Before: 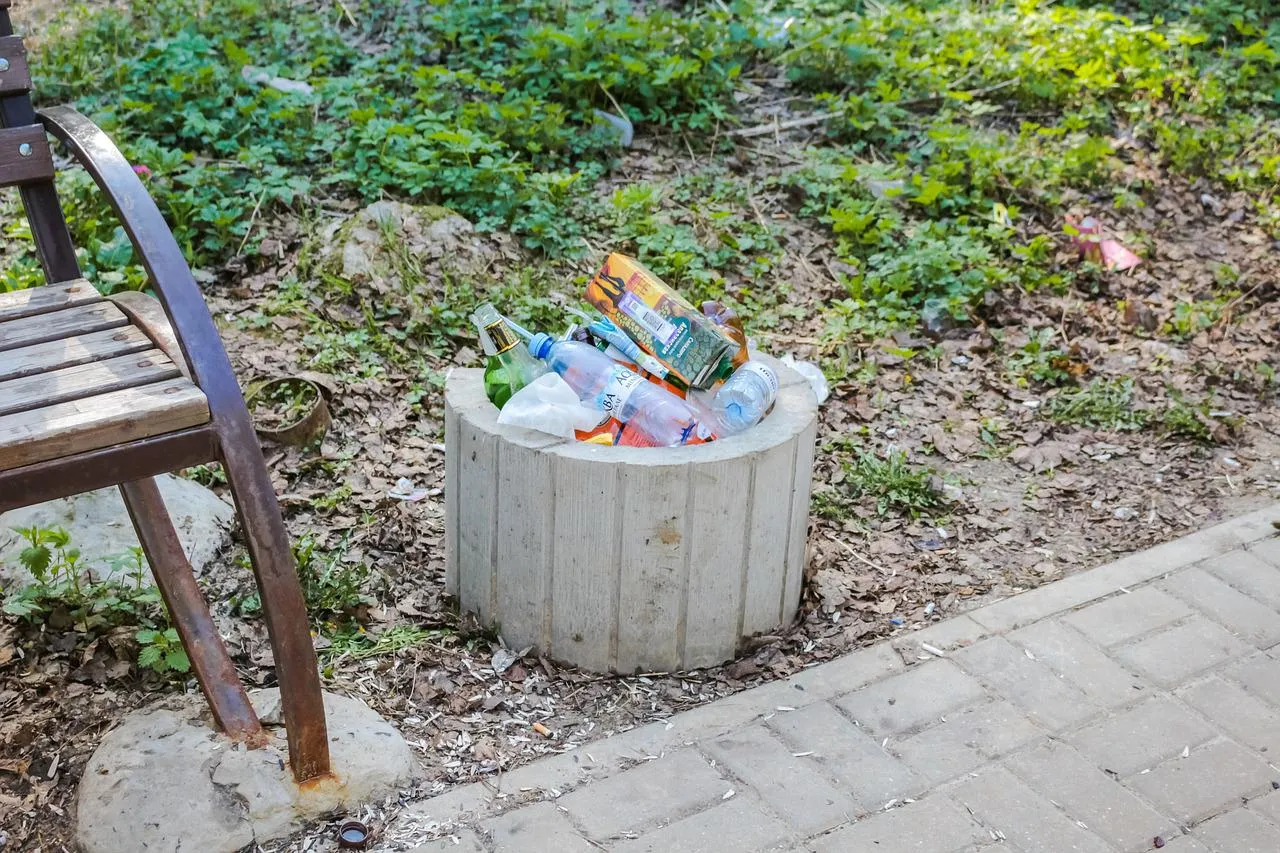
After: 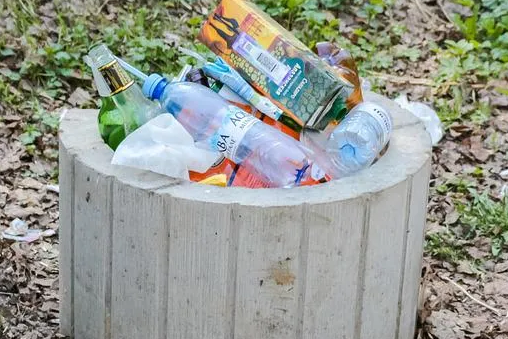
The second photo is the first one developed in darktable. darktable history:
crop: left 30.234%, top 30.415%, right 30.006%, bottom 29.736%
